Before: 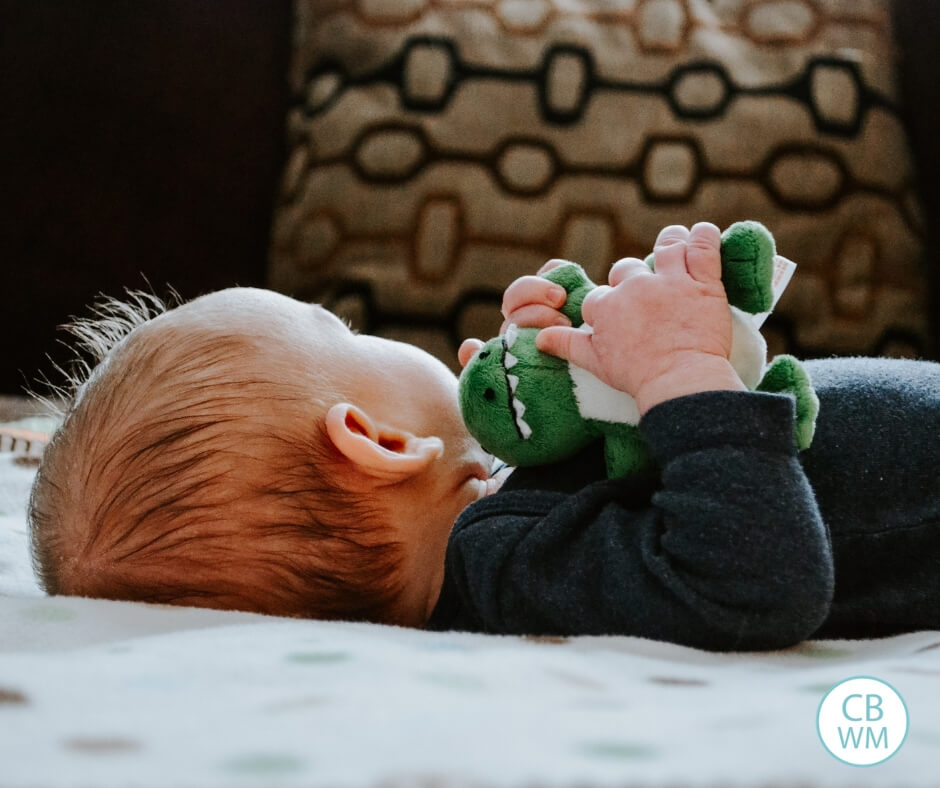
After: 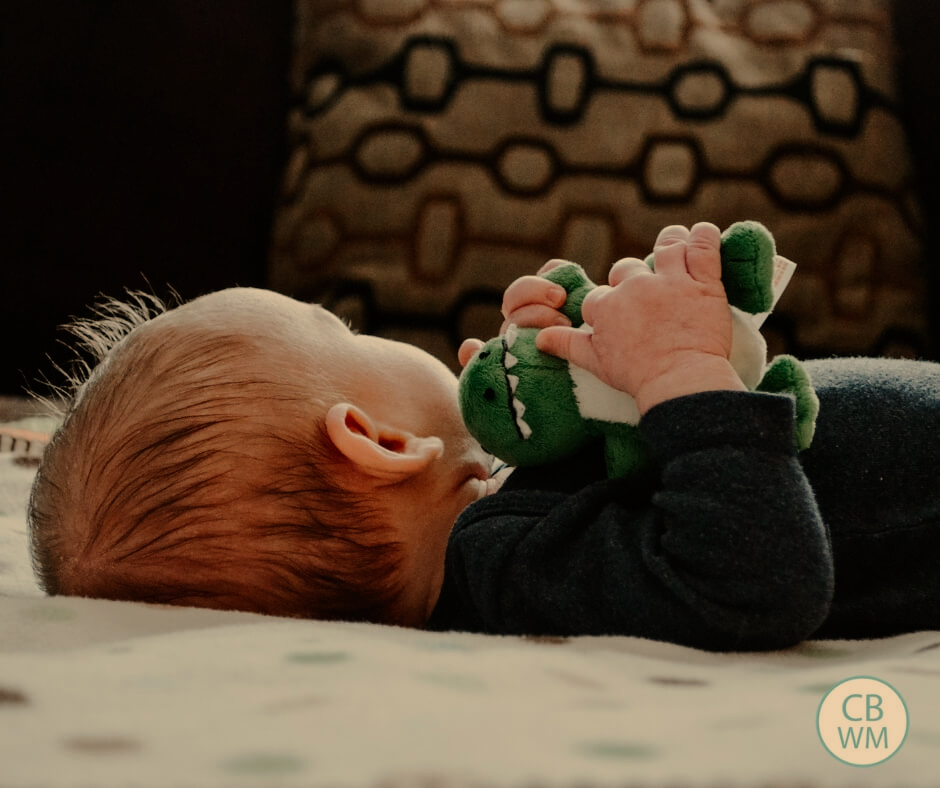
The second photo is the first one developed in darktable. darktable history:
tone equalizer: -8 EV -0.417 EV, -7 EV -0.389 EV, -6 EV -0.333 EV, -5 EV -0.222 EV, -3 EV 0.222 EV, -2 EV 0.333 EV, -1 EV 0.389 EV, +0 EV 0.417 EV, edges refinement/feathering 500, mask exposure compensation -1.57 EV, preserve details no
exposure: exposure -1 EV, compensate highlight preservation false
white balance: red 1.138, green 0.996, blue 0.812
